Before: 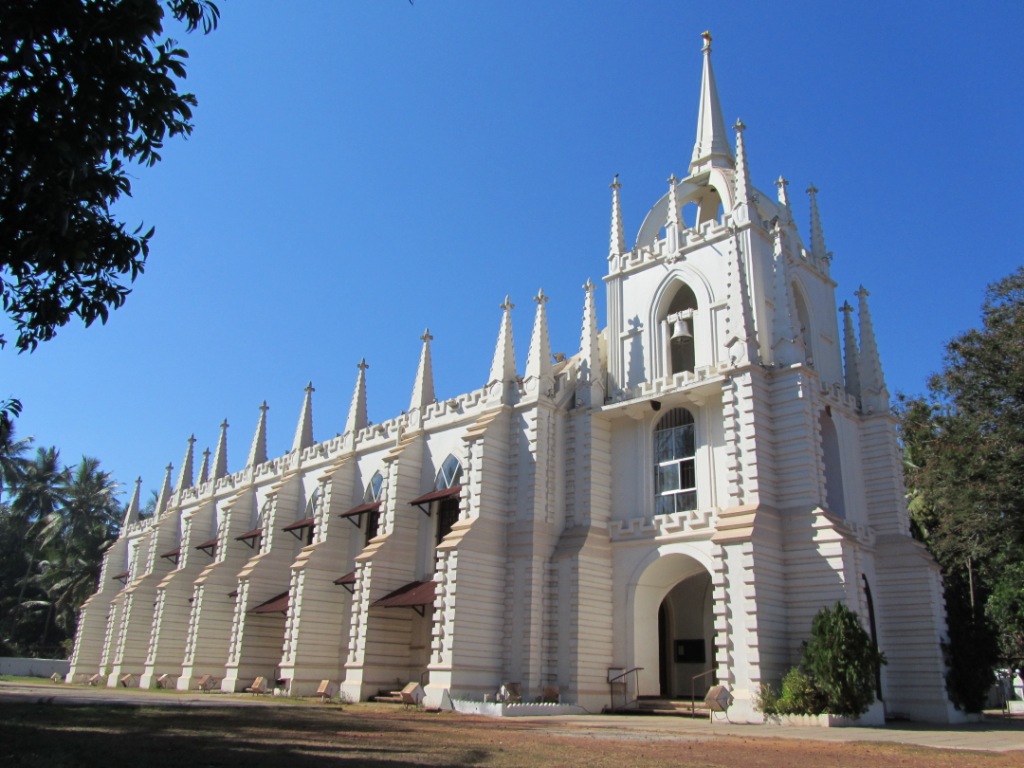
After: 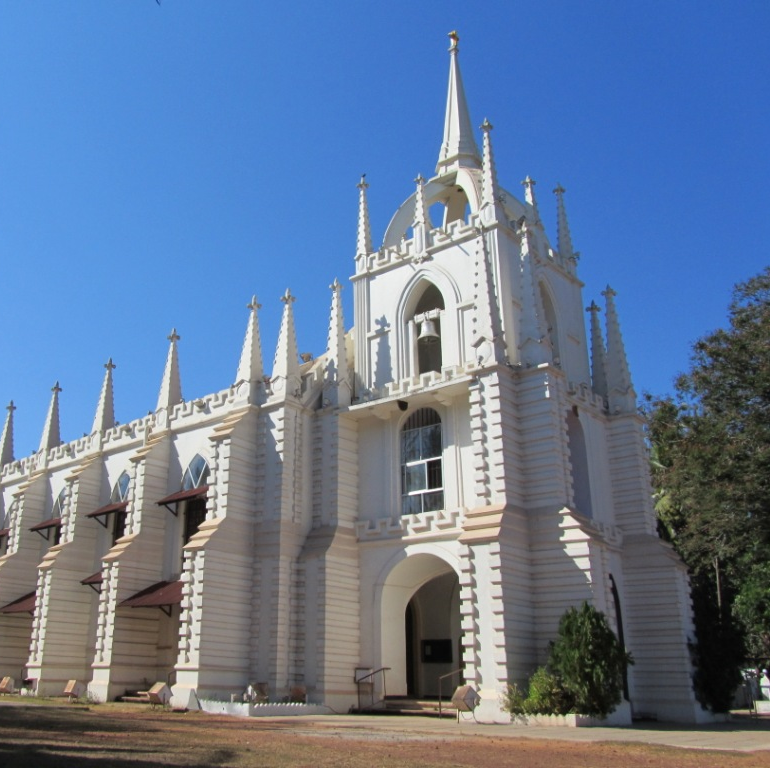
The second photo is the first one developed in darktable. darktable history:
crop and rotate: left 24.724%
